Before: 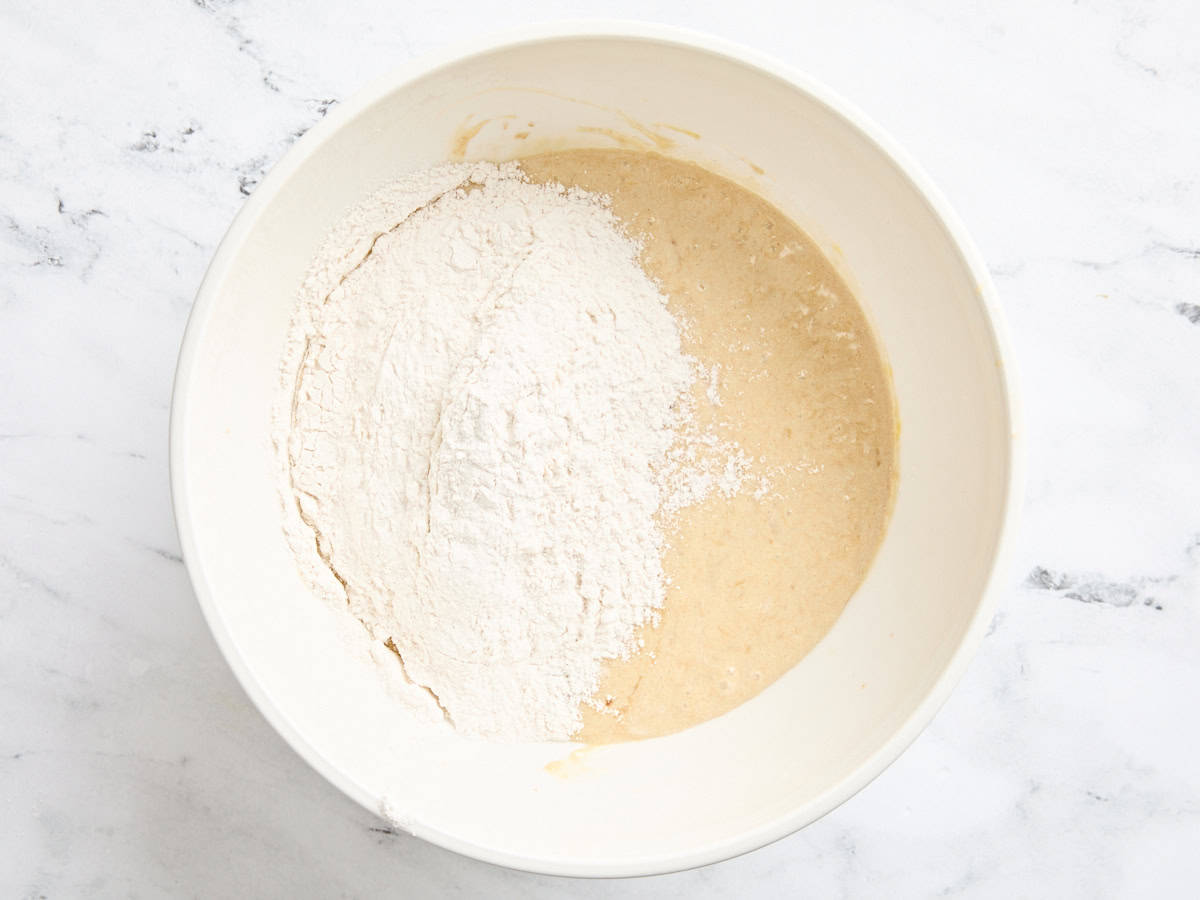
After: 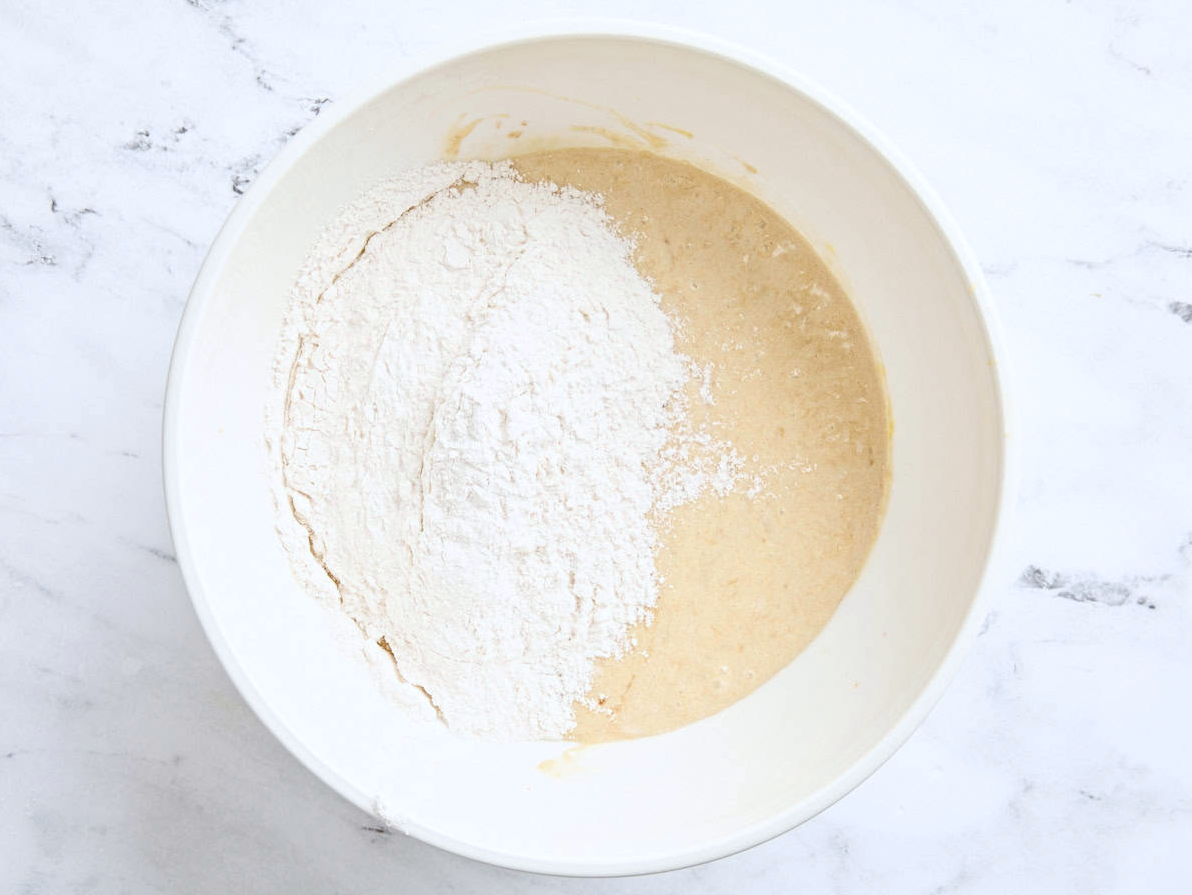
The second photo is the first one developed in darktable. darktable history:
white balance: red 0.976, blue 1.04
crop and rotate: left 0.614%, top 0.179%, bottom 0.309%
